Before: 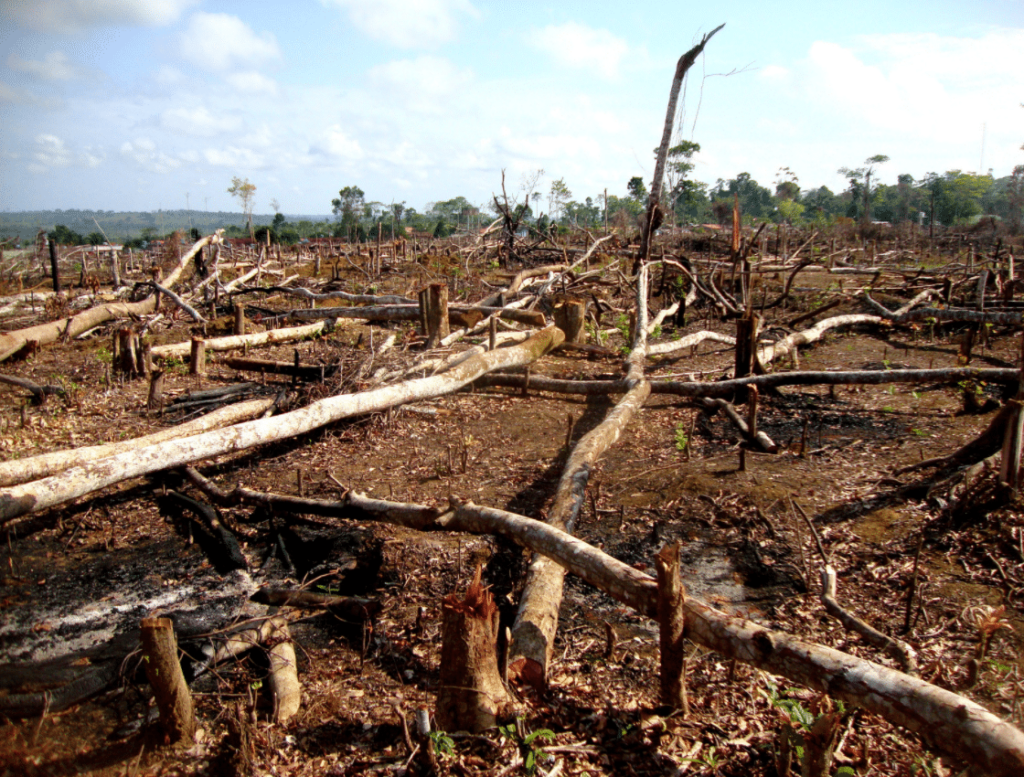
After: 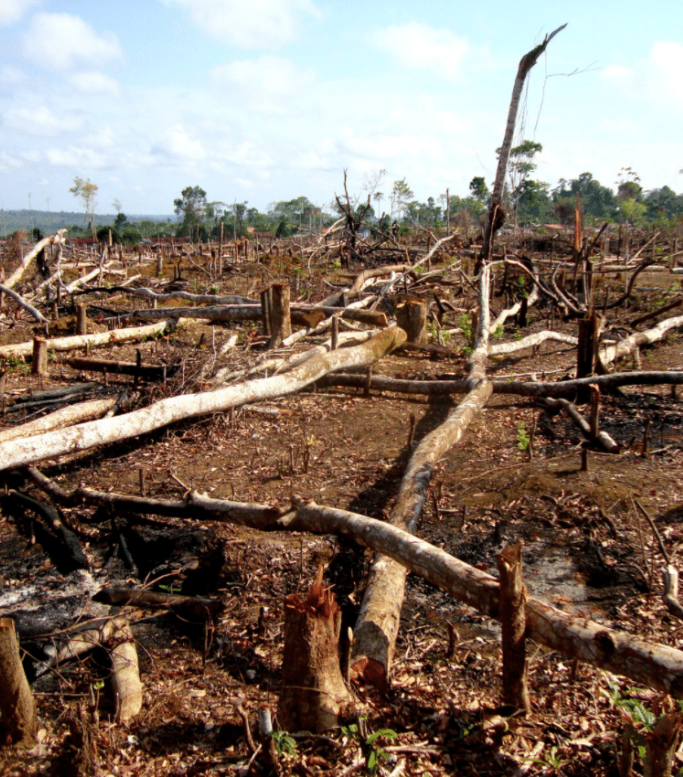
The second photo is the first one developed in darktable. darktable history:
color correction: highlights a* -0.182, highlights b* -0.124
crop and rotate: left 15.446%, right 17.836%
